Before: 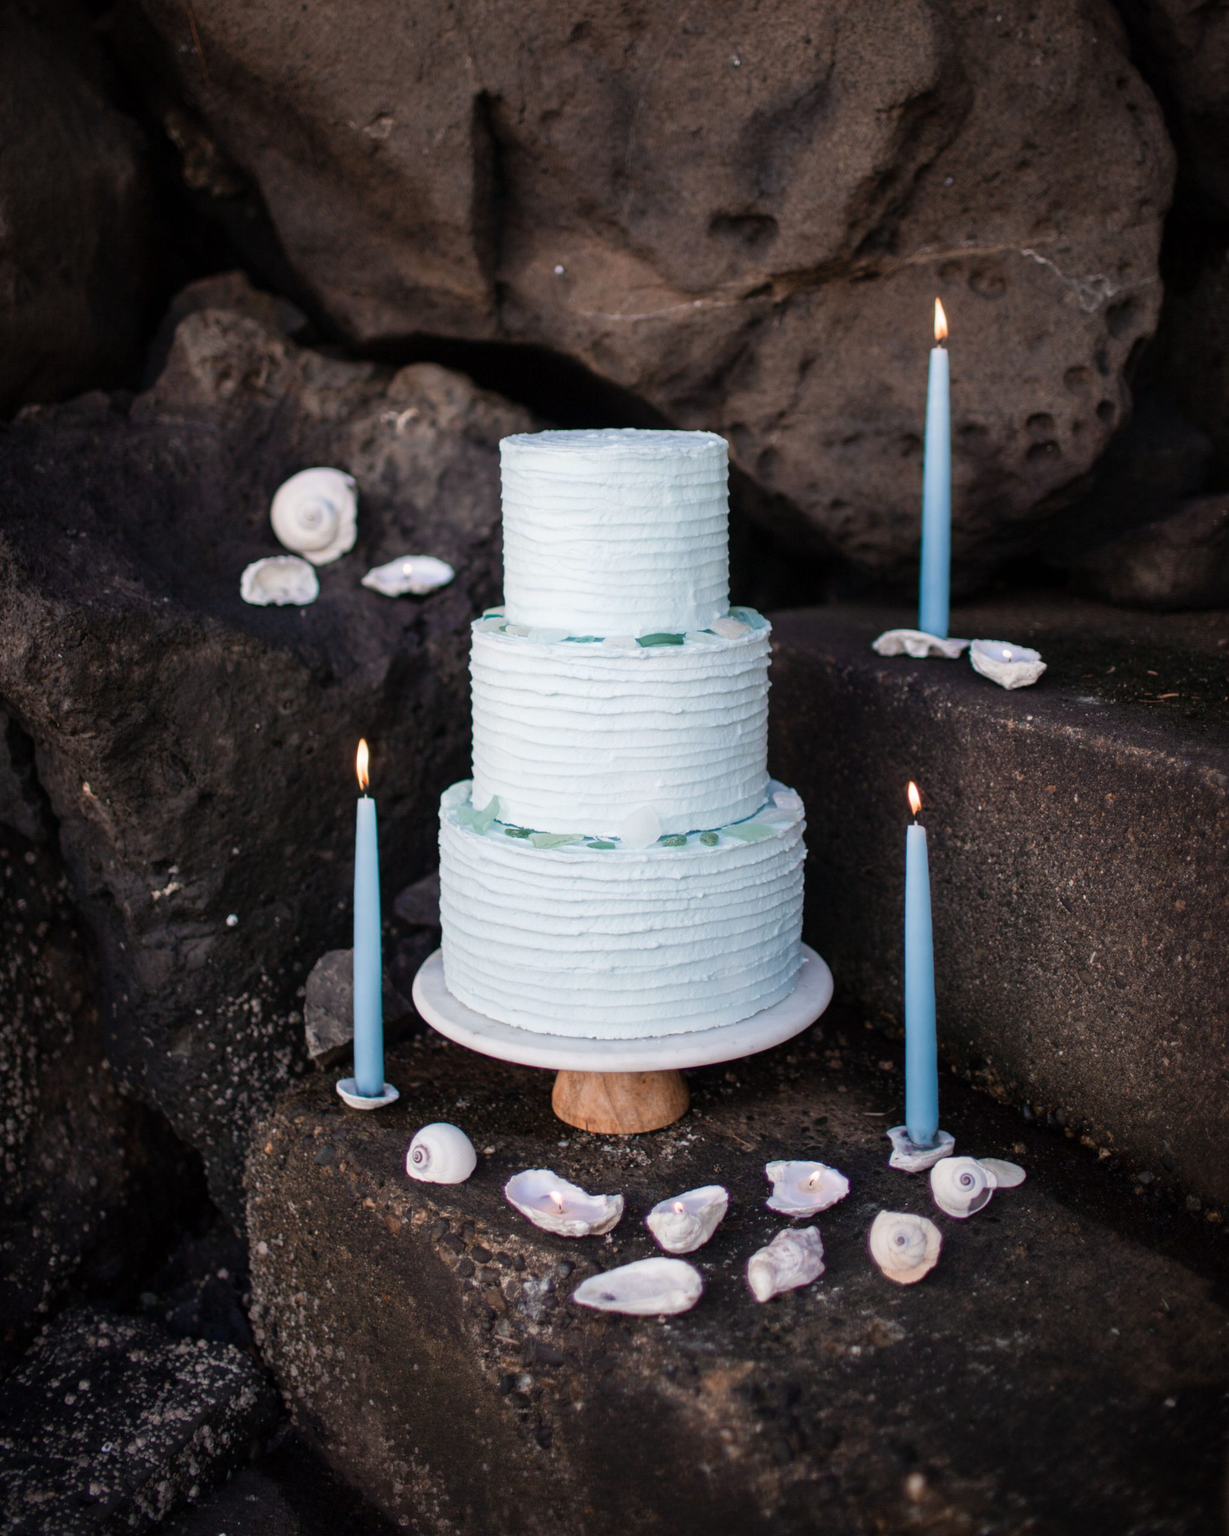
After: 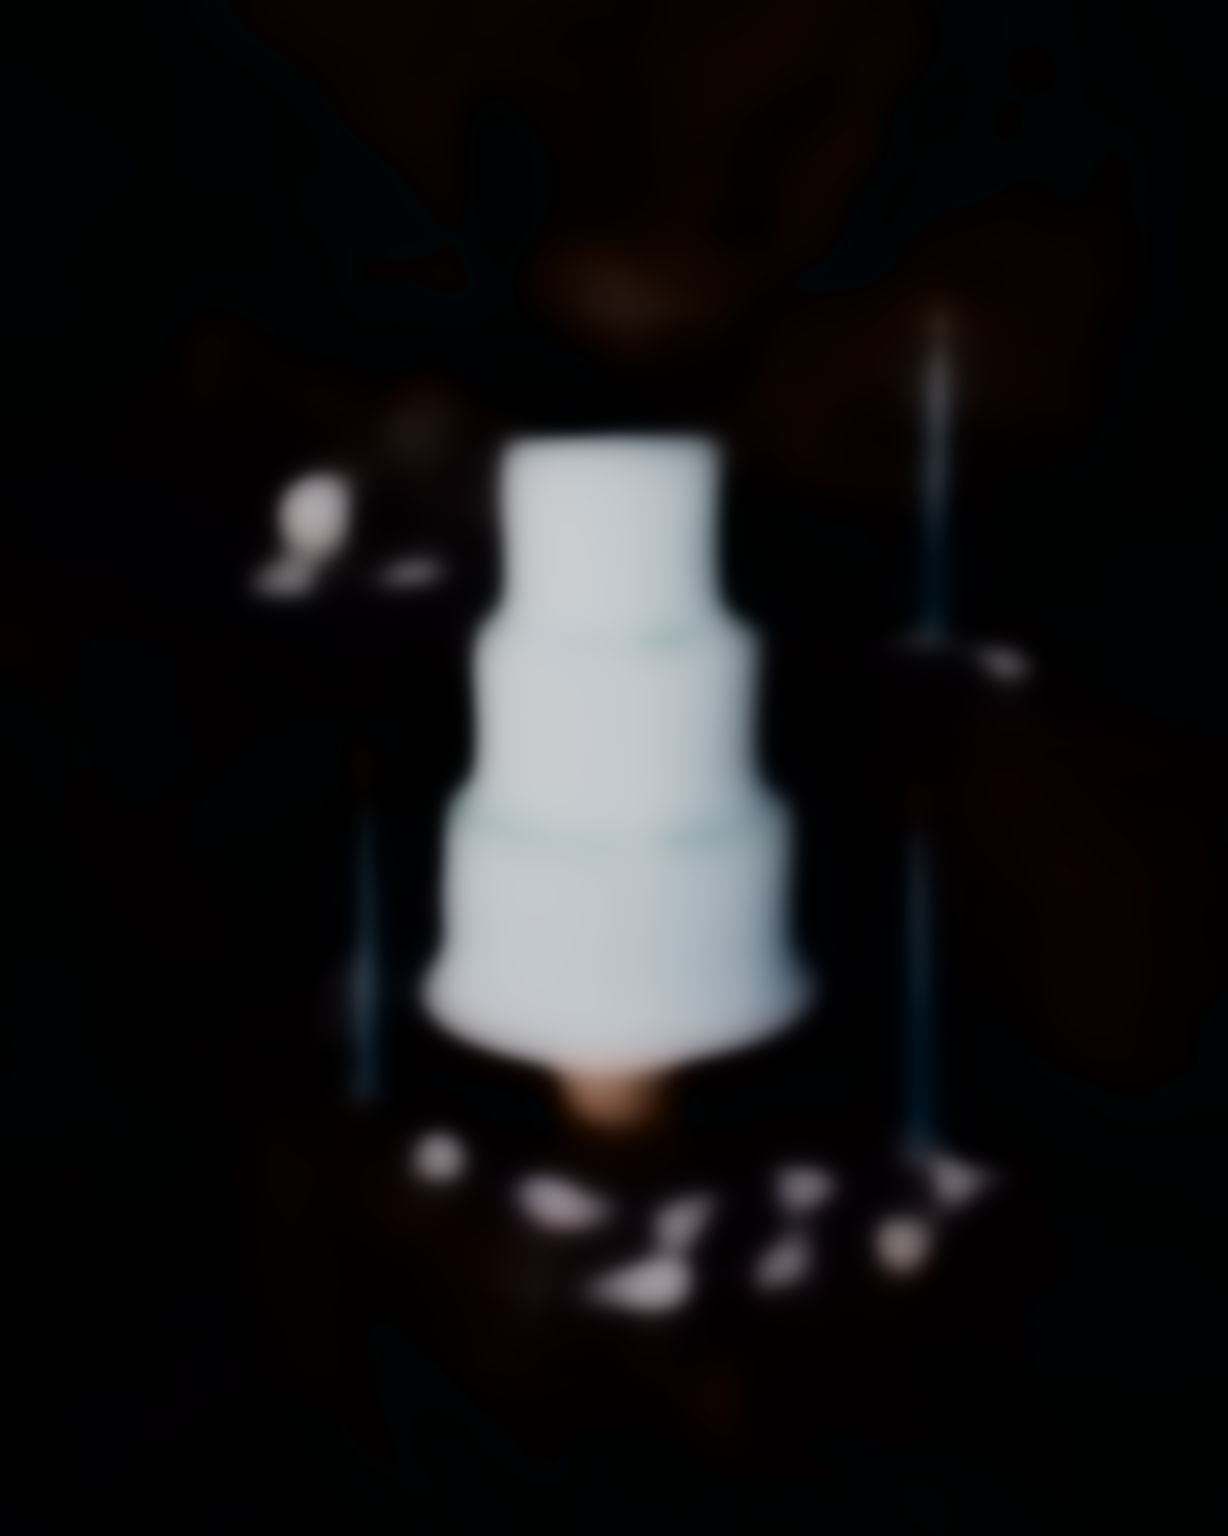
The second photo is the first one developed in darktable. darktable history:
lowpass: radius 31.92, contrast 1.72, brightness -0.98, saturation 0.94
filmic rgb: black relative exposure -16 EV, white relative exposure 6.12 EV, hardness 5.22
